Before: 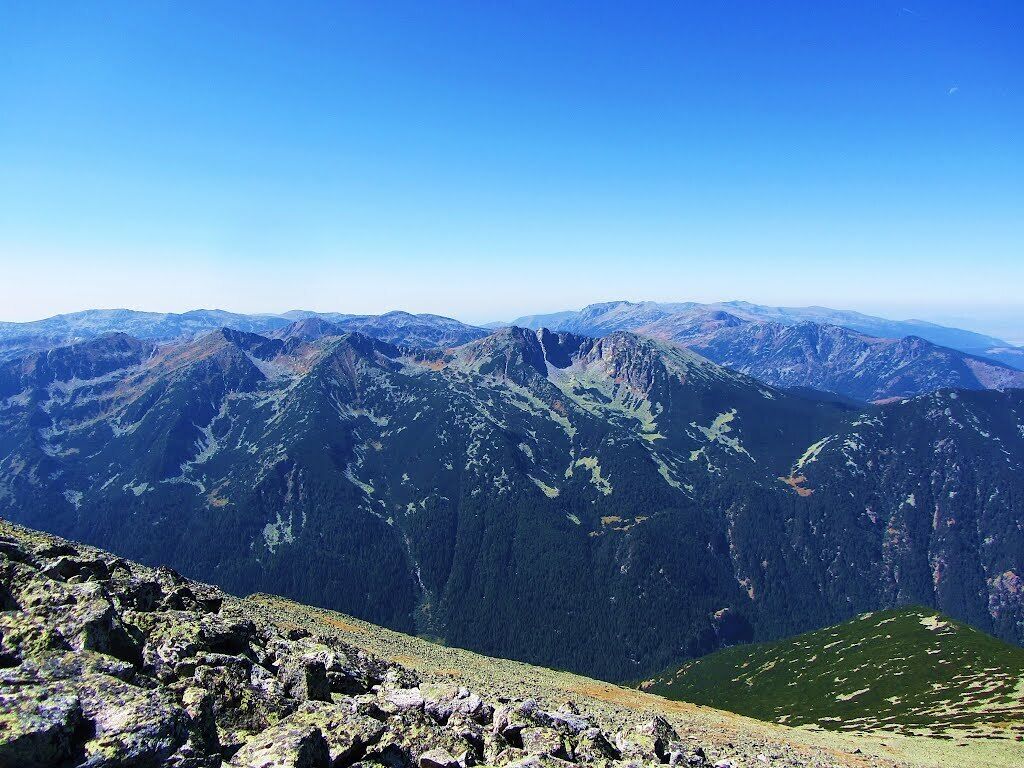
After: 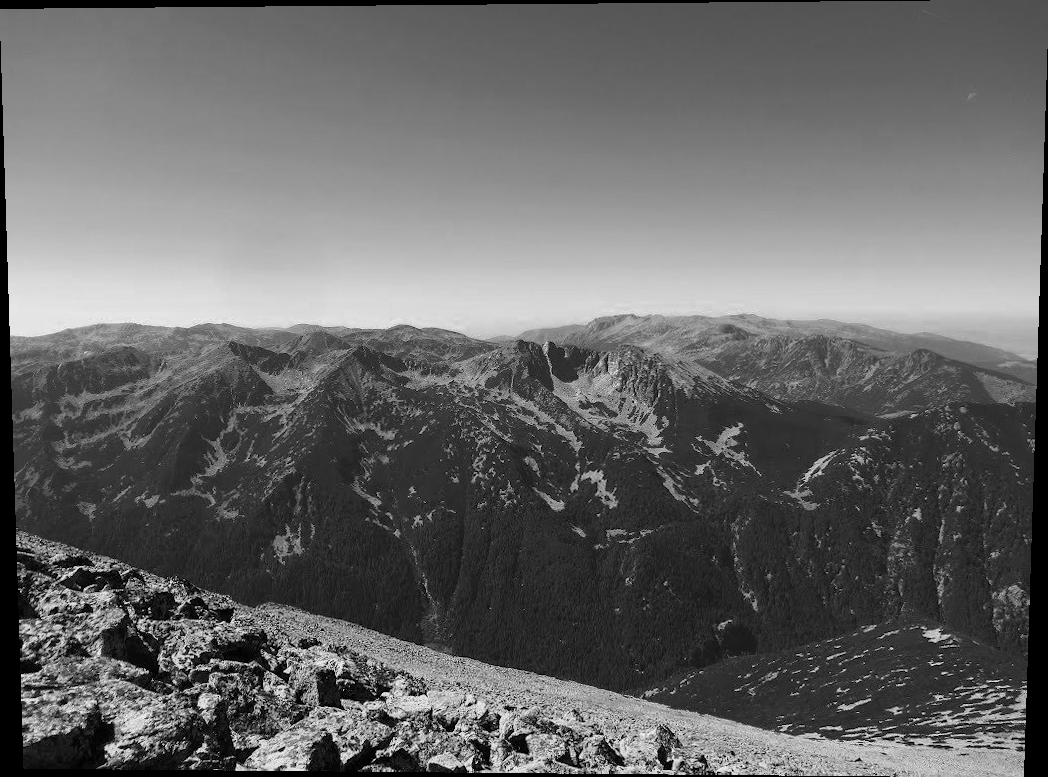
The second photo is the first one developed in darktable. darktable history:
color correction: highlights a* 4.02, highlights b* 4.98, shadows a* -7.55, shadows b* 4.98
rotate and perspective: lens shift (vertical) 0.048, lens shift (horizontal) -0.024, automatic cropping off
monochrome: a 14.95, b -89.96
color zones: curves: ch0 [(0, 0.5) (0.125, 0.4) (0.25, 0.5) (0.375, 0.4) (0.5, 0.4) (0.625, 0.35) (0.75, 0.35) (0.875, 0.5)]; ch1 [(0, 0.35) (0.125, 0.45) (0.25, 0.35) (0.375, 0.35) (0.5, 0.35) (0.625, 0.35) (0.75, 0.45) (0.875, 0.35)]; ch2 [(0, 0.6) (0.125, 0.5) (0.25, 0.5) (0.375, 0.6) (0.5, 0.6) (0.625, 0.5) (0.75, 0.5) (0.875, 0.5)]
